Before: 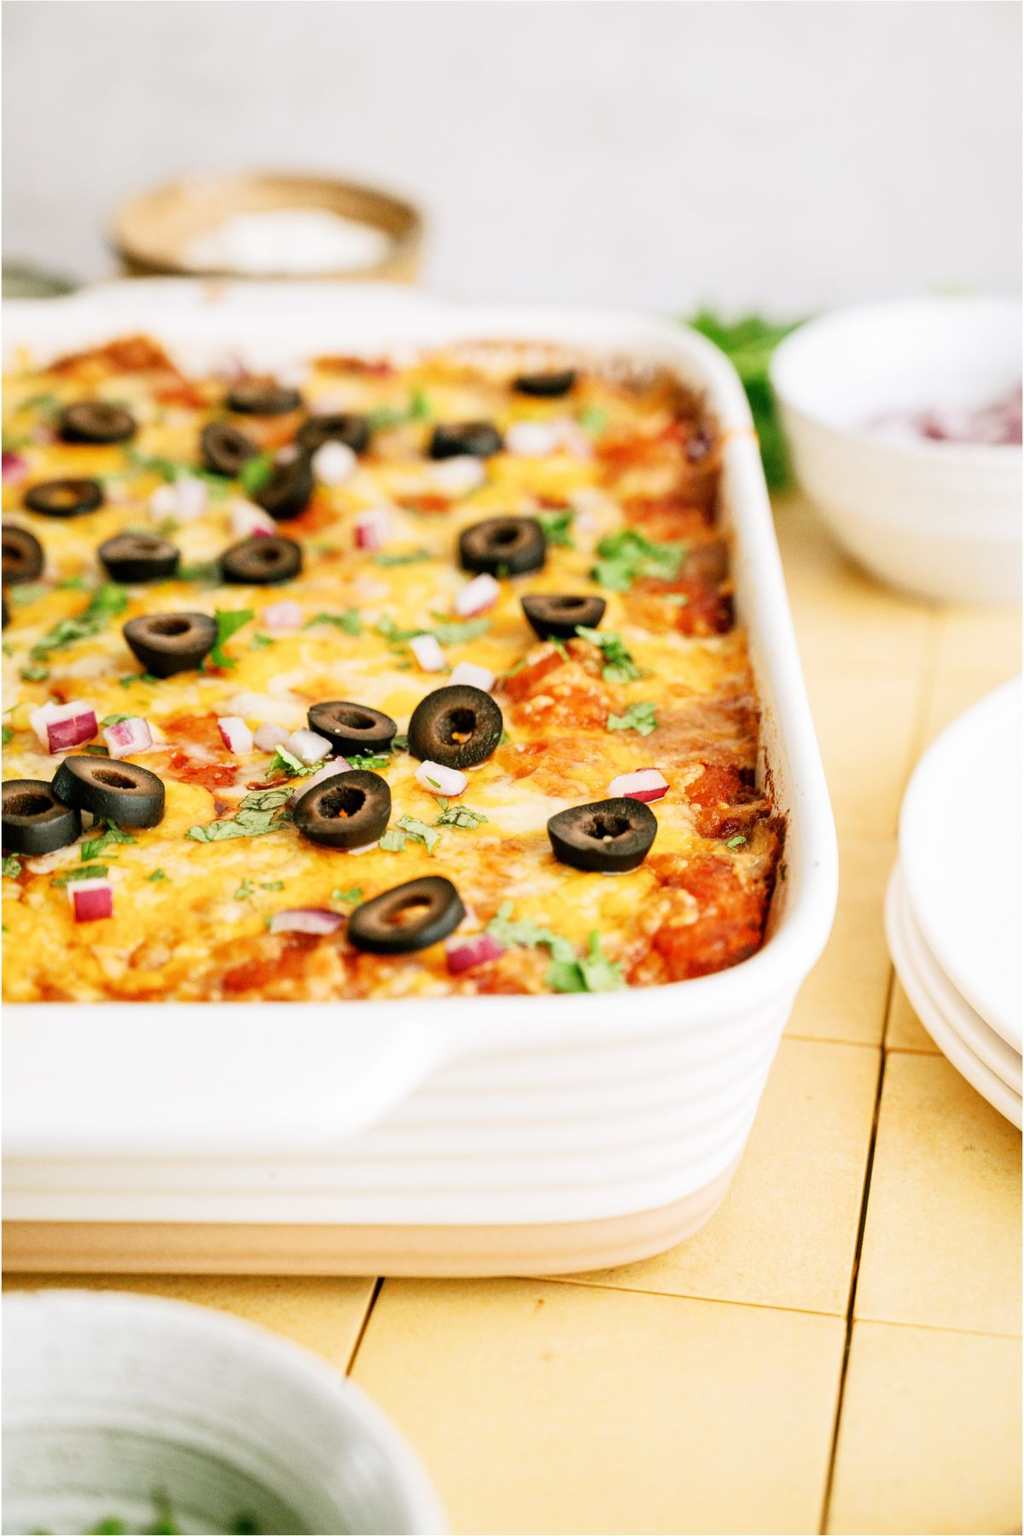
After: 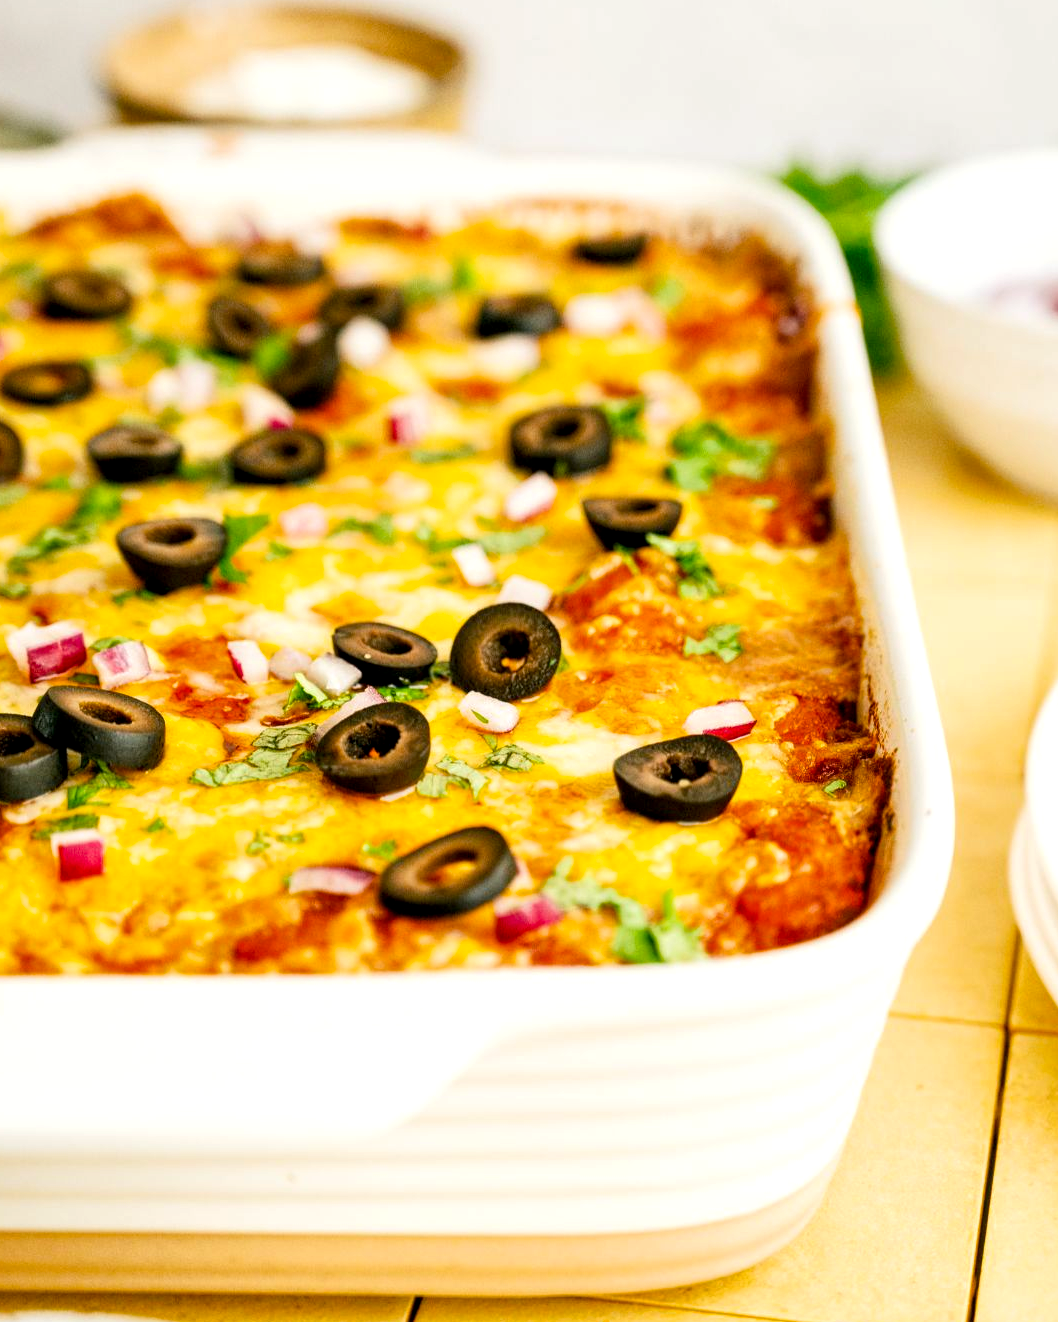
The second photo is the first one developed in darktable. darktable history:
color balance rgb: highlights gain › luminance 6.4%, highlights gain › chroma 1.219%, highlights gain › hue 91.79°, perceptual saturation grading › global saturation 31.201%
local contrast: highlights 106%, shadows 101%, detail 131%, midtone range 0.2
crop and rotate: left 2.38%, top 11.153%, right 9.4%, bottom 15.359%
